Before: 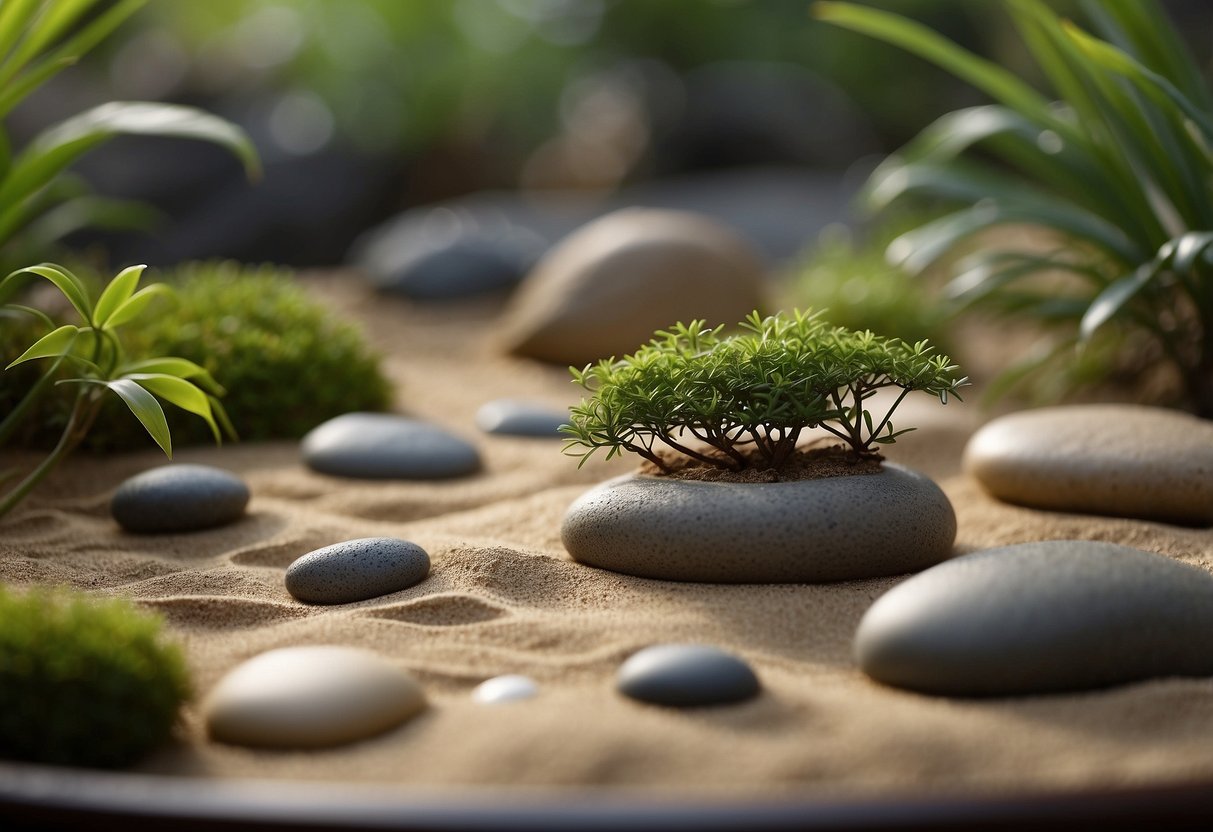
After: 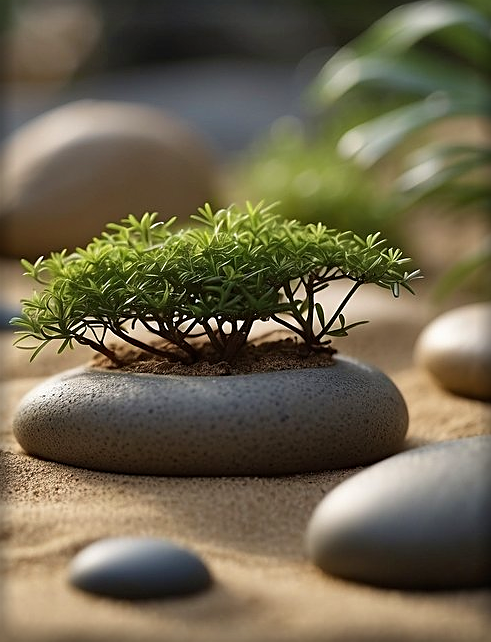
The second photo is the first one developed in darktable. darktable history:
vignetting: fall-off start 93.34%, fall-off radius 6.11%, saturation -0.003, automatic ratio true, width/height ratio 1.331, shape 0.051
sharpen: on, module defaults
crop: left 45.256%, top 12.952%, right 14.238%, bottom 9.876%
shadows and highlights: low approximation 0.01, soften with gaussian
velvia: strength 14.34%
